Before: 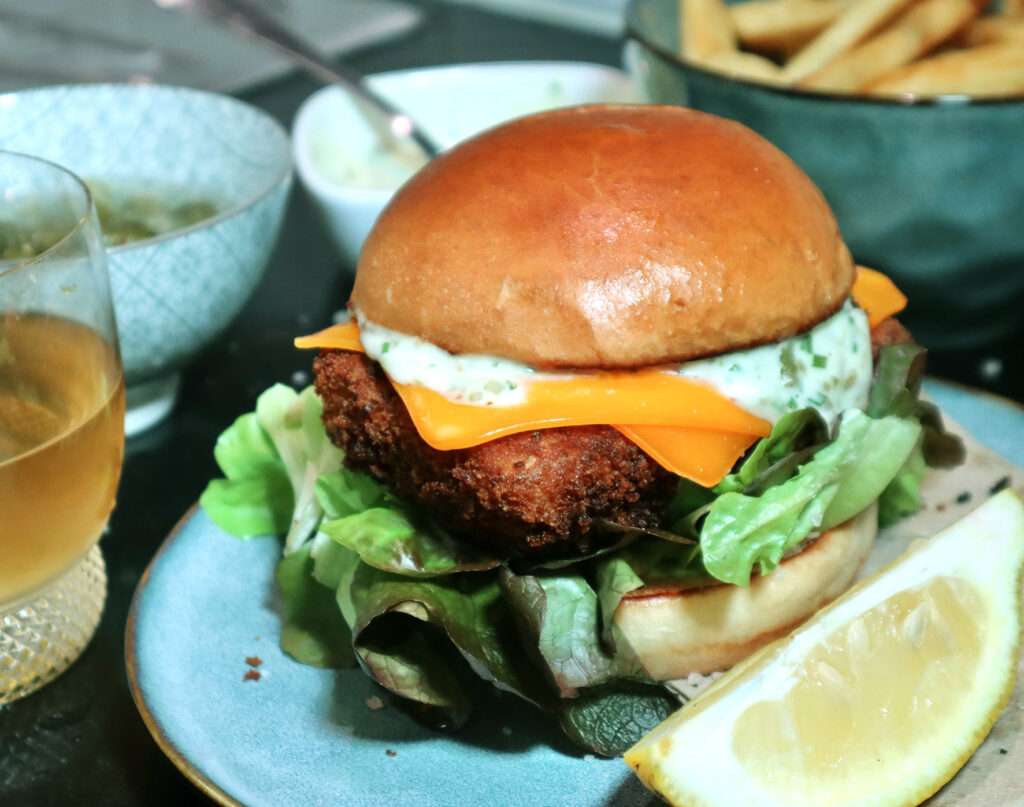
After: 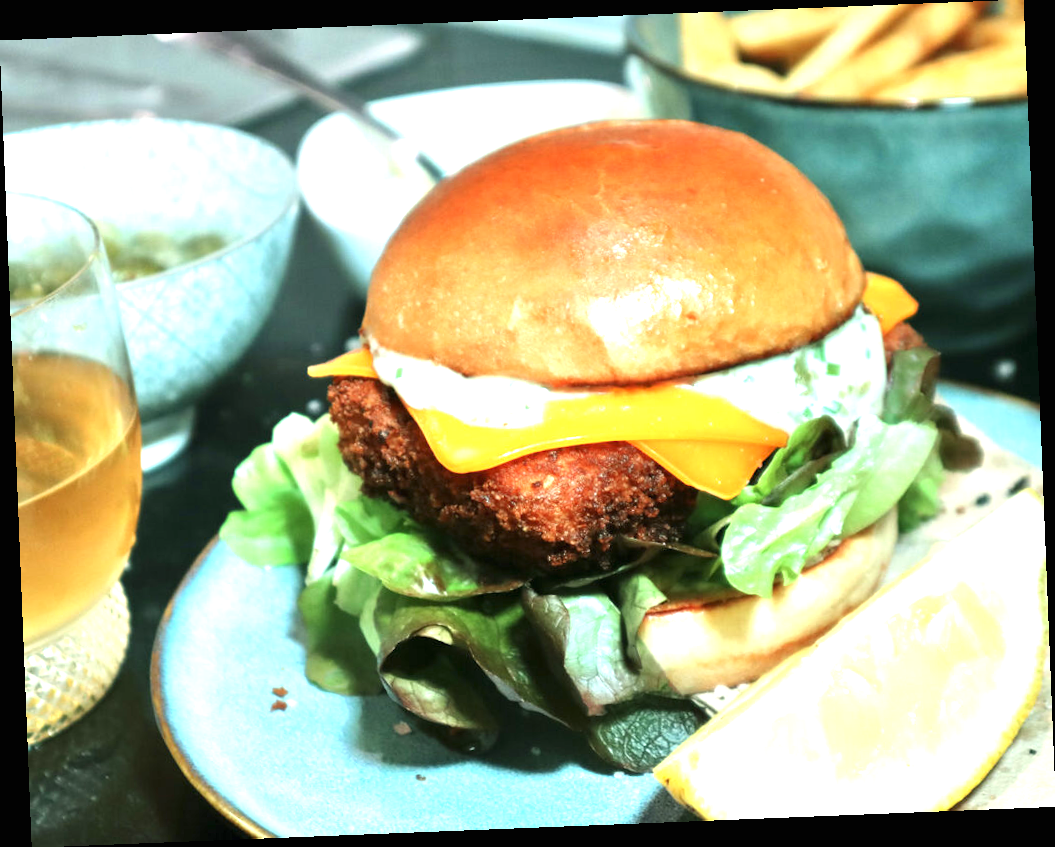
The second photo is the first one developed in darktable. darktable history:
exposure: black level correction 0, exposure 1.125 EV, compensate exposure bias true, compensate highlight preservation false
rotate and perspective: rotation -2.29°, automatic cropping off
